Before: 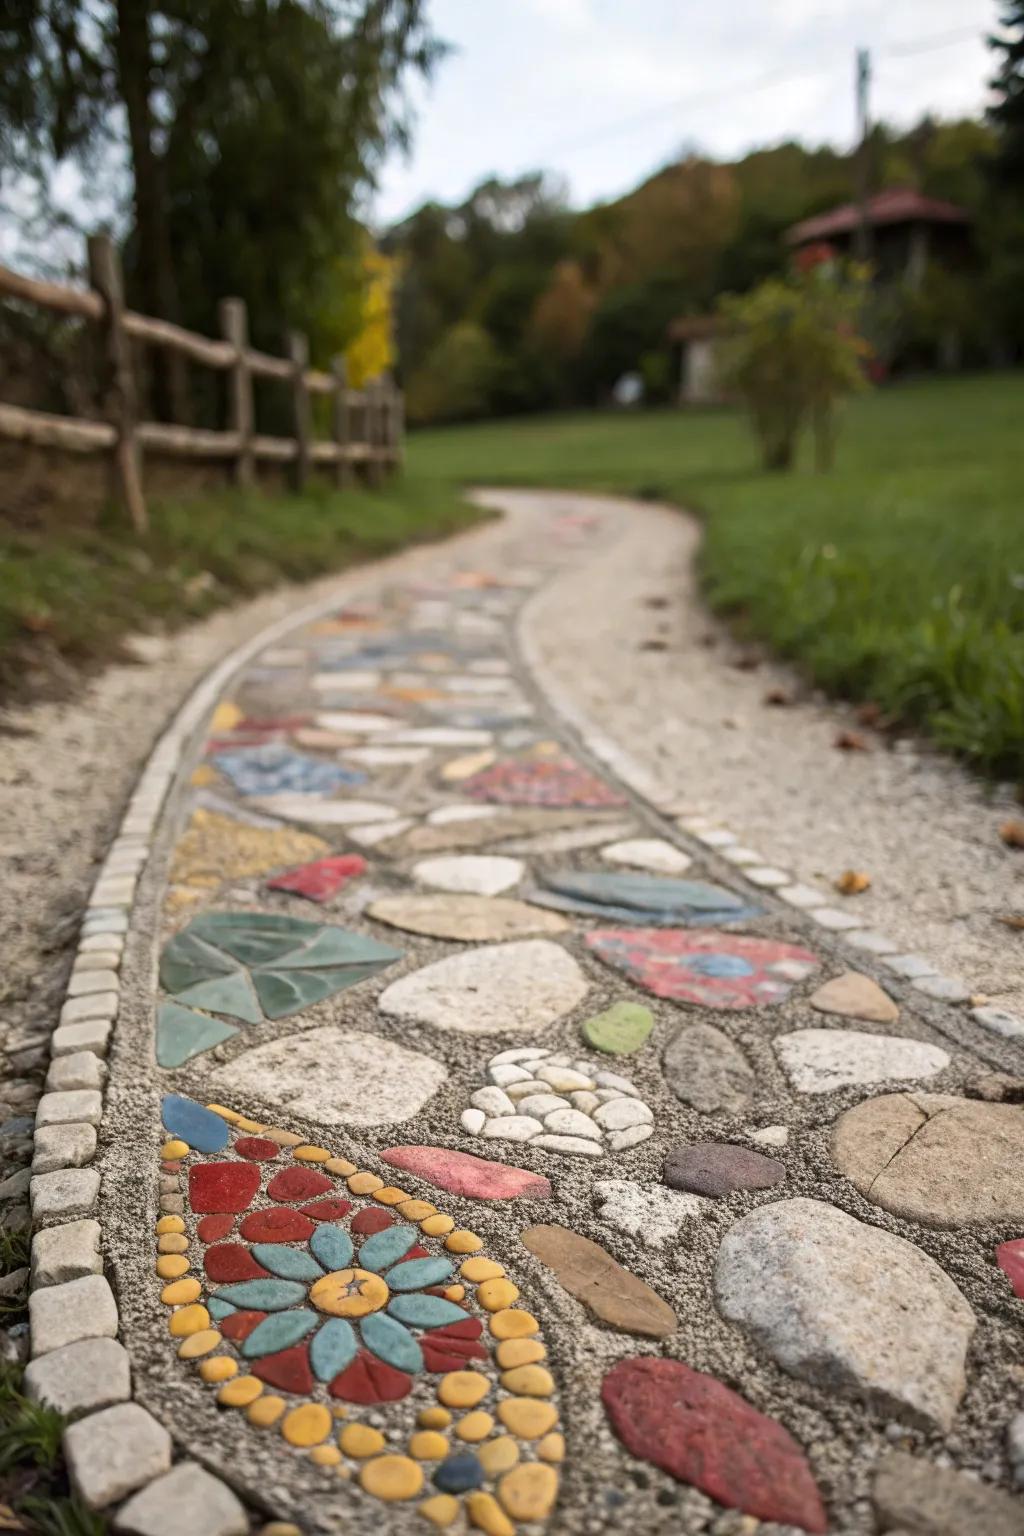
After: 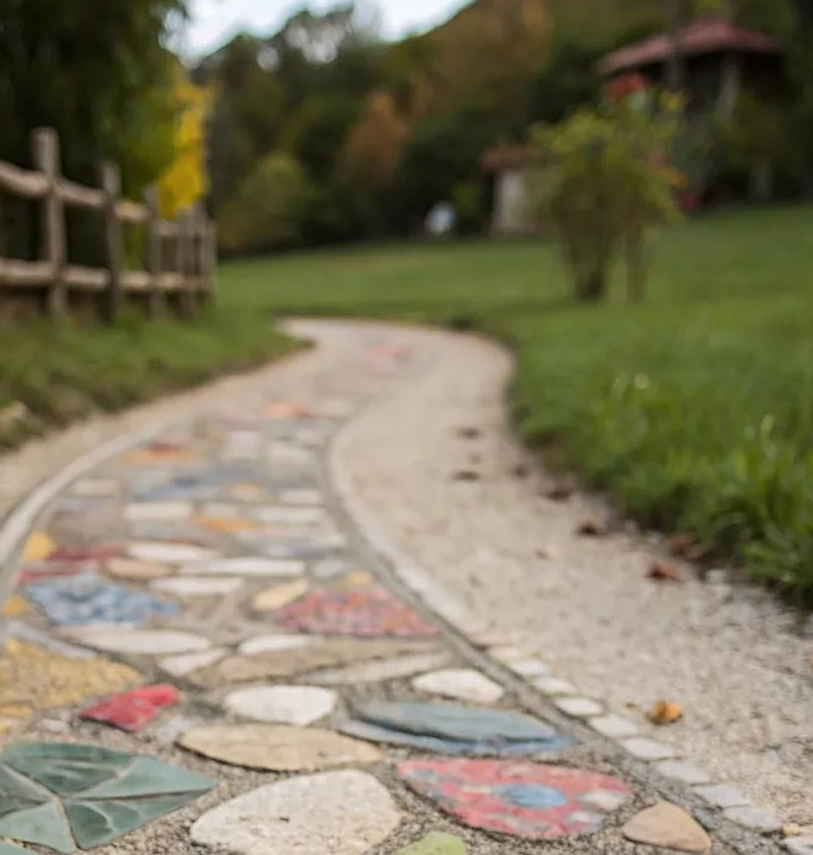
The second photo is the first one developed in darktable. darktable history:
sharpen: on, module defaults
base curve: curves: ch0 [(0, 0) (0.235, 0.266) (0.503, 0.496) (0.786, 0.72) (1, 1)]
crop: left 18.38%, top 11.092%, right 2.134%, bottom 33.217%
